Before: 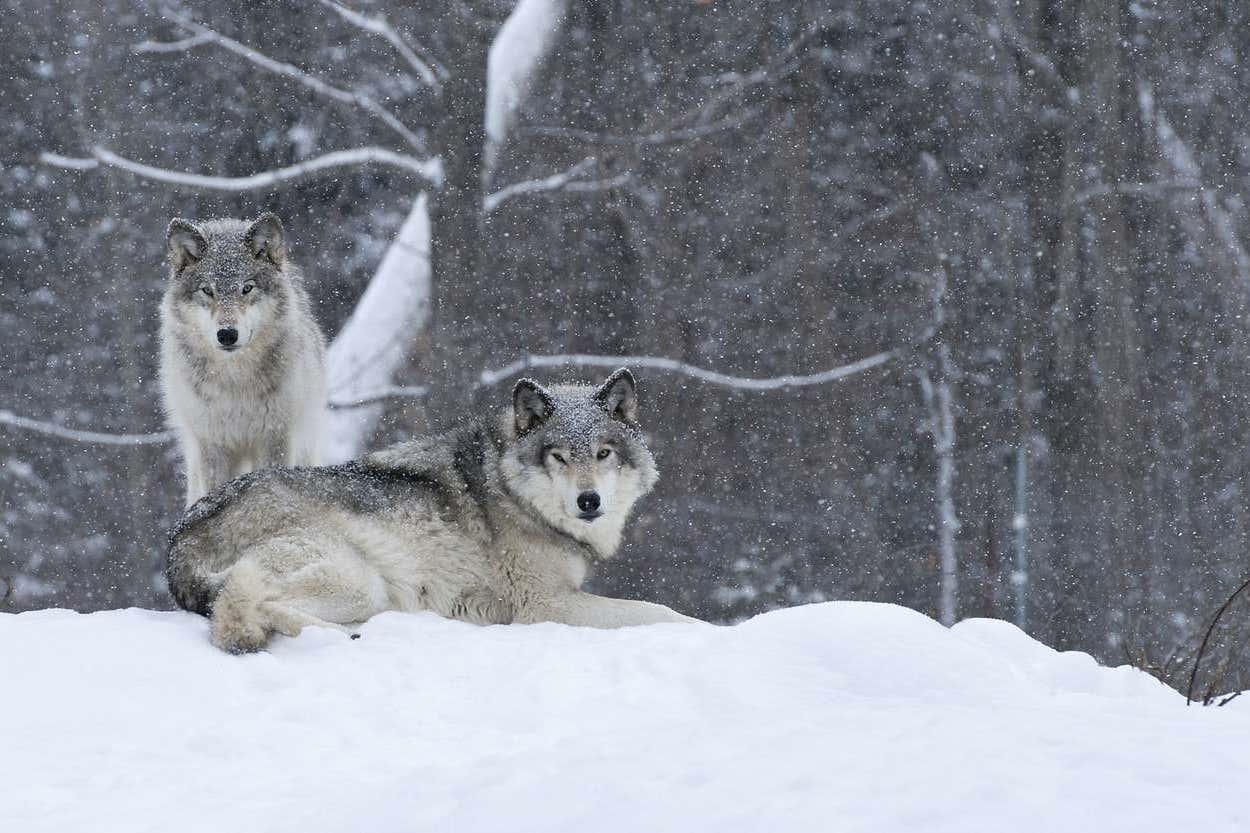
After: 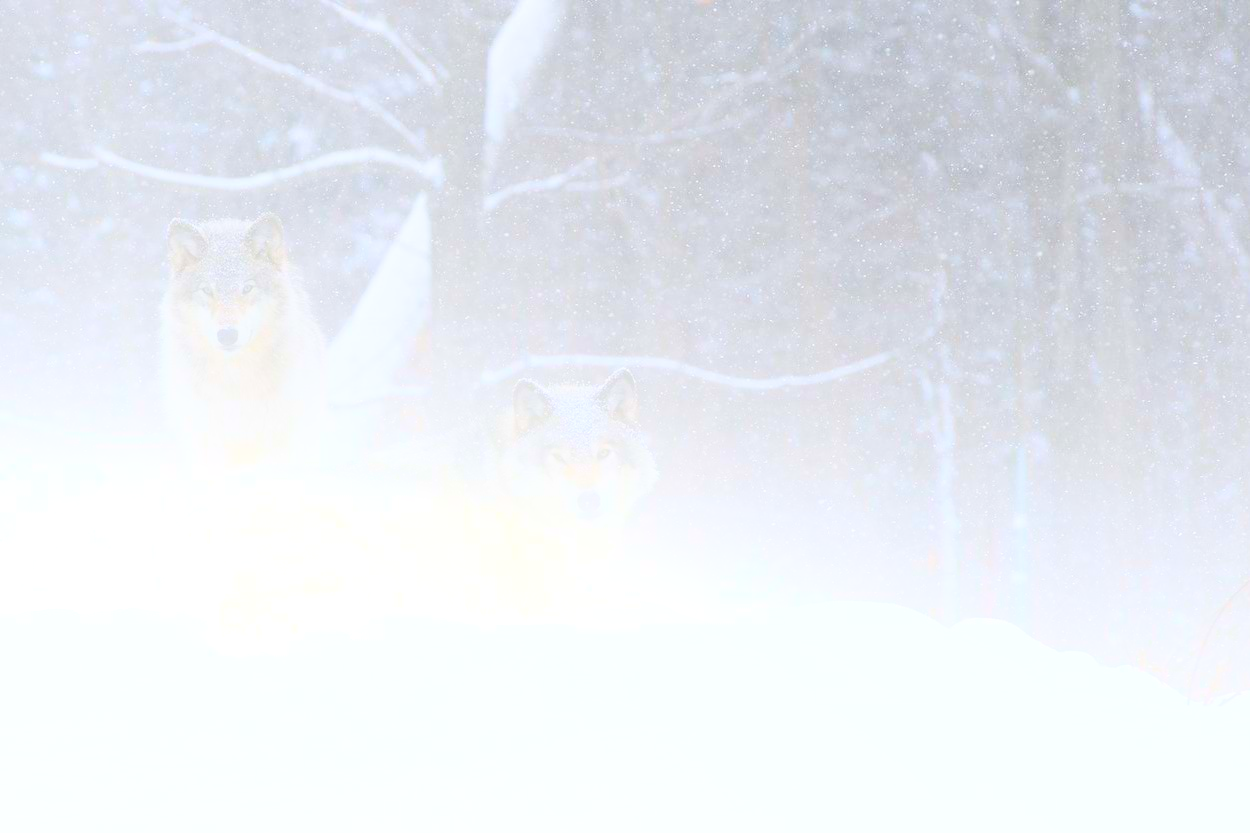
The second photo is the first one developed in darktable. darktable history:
bloom: size 70%, threshold 25%, strength 70%
white balance: red 1, blue 1
